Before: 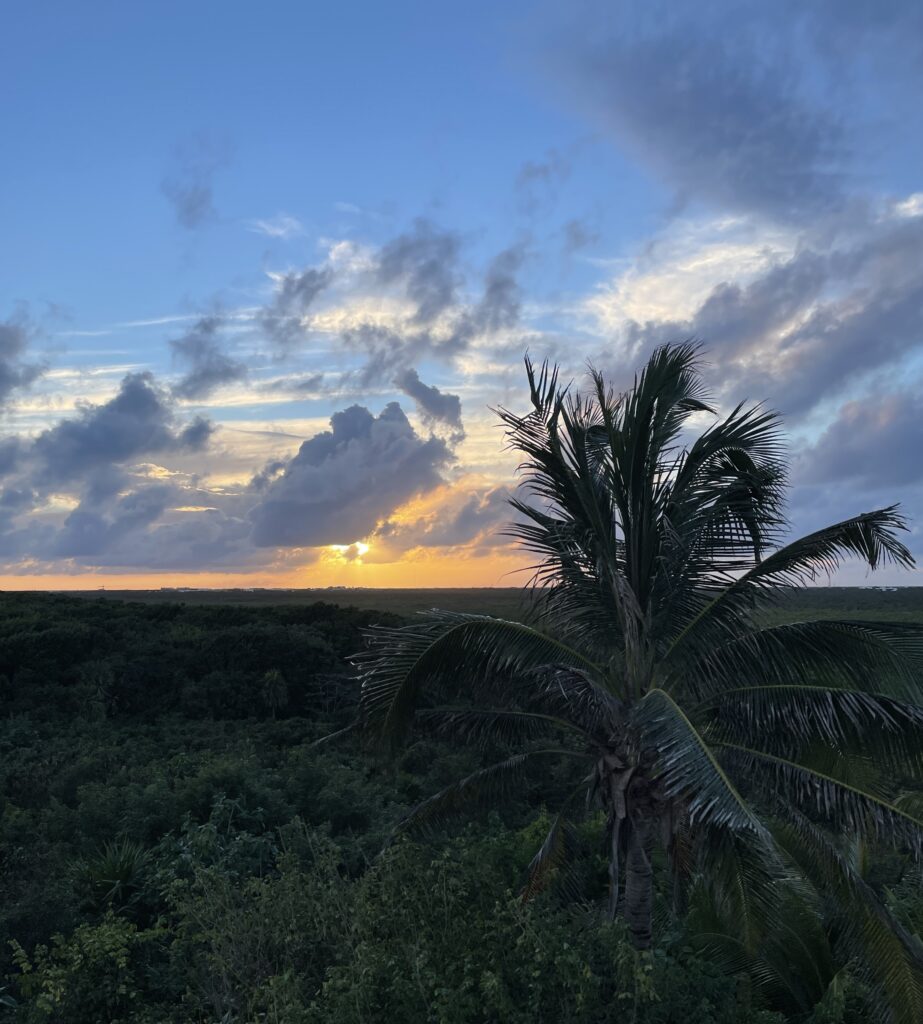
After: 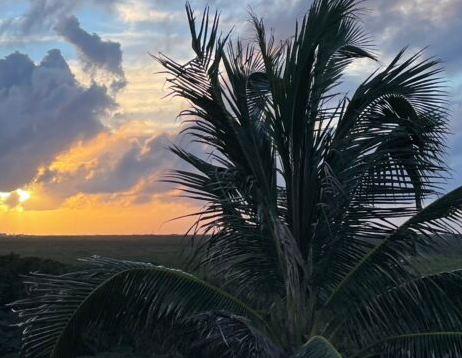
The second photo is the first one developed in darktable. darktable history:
crop: left 36.753%, top 34.525%, right 13.098%, bottom 30.465%
